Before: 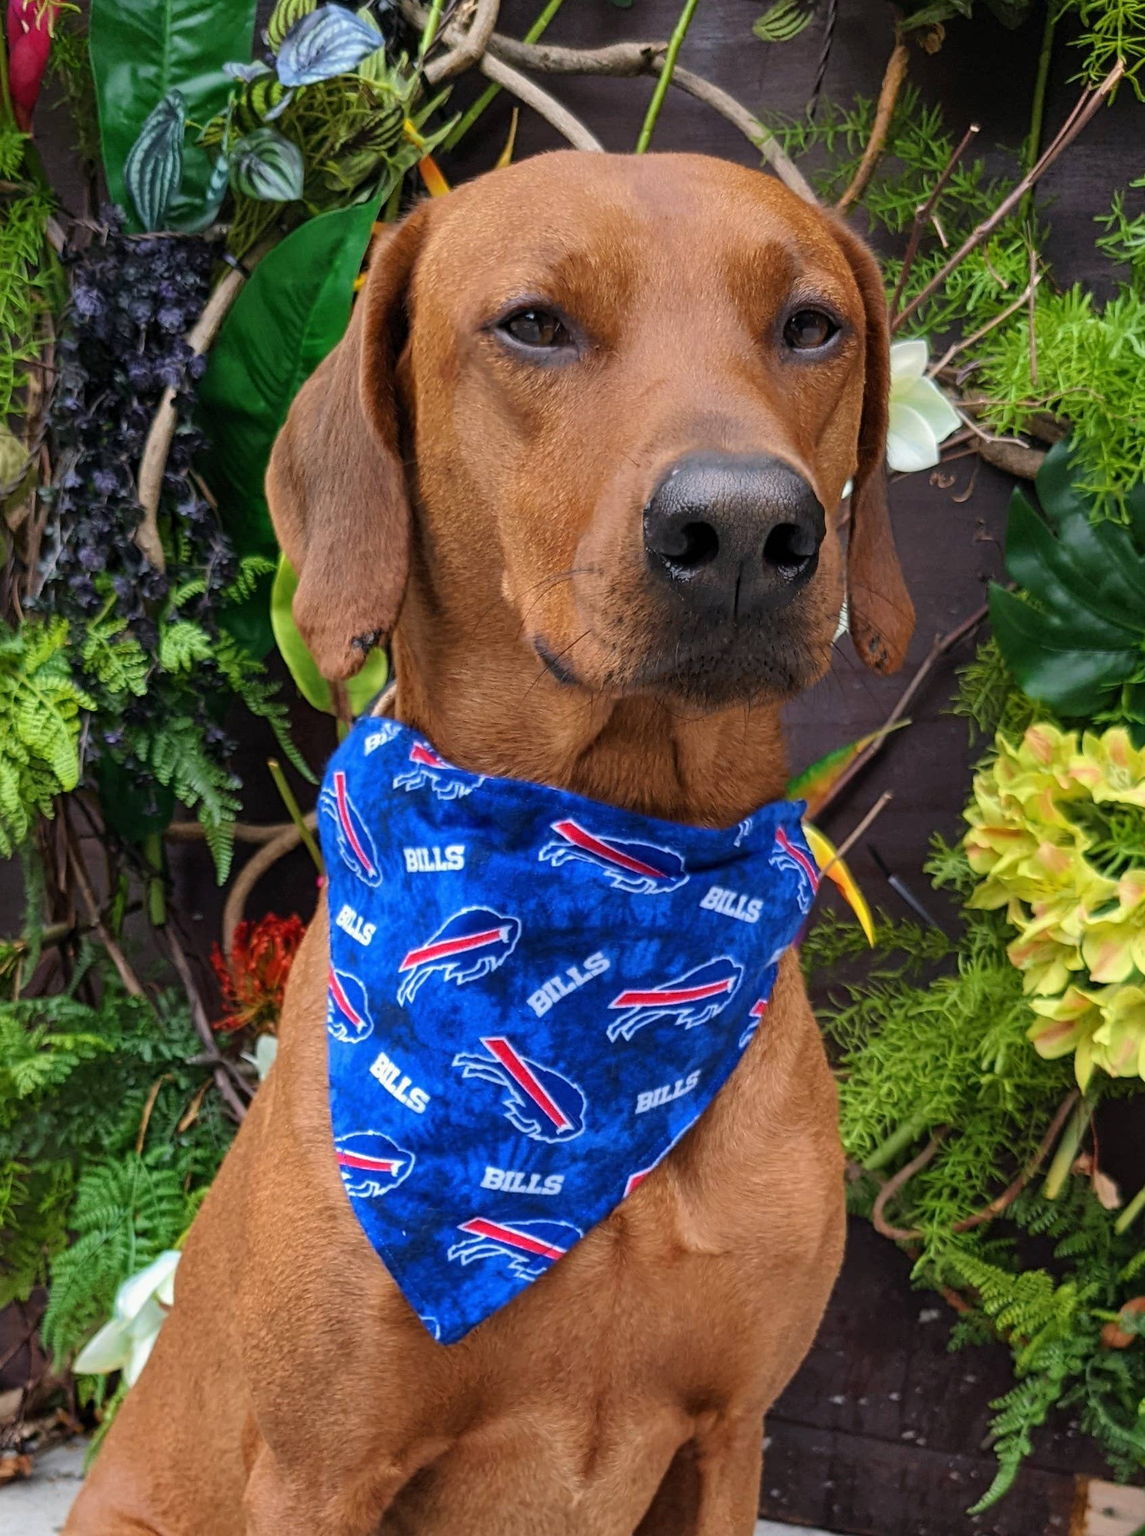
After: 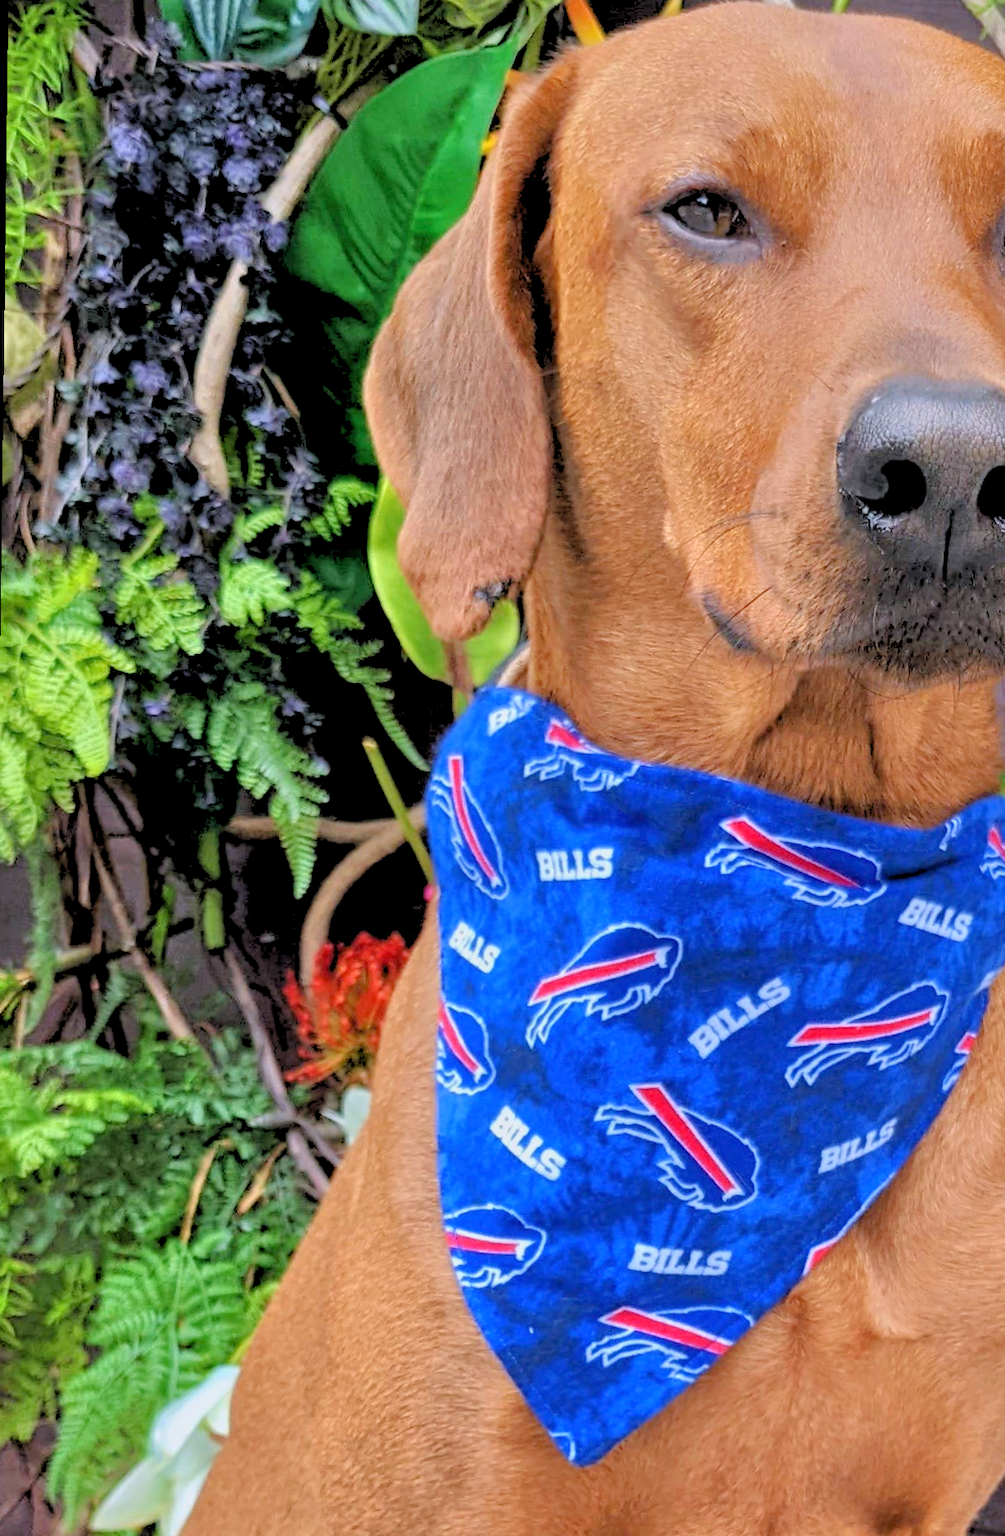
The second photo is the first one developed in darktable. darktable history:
crop: top 5.803%, right 27.864%, bottom 5.804%
rotate and perspective: rotation 0.679°, lens shift (horizontal) 0.136, crop left 0.009, crop right 0.991, crop top 0.078, crop bottom 0.95
tone equalizer: -7 EV 0.15 EV, -6 EV 0.6 EV, -5 EV 1.15 EV, -4 EV 1.33 EV, -3 EV 1.15 EV, -2 EV 0.6 EV, -1 EV 0.15 EV, mask exposure compensation -0.5 EV
rgb levels: preserve colors sum RGB, levels [[0.038, 0.433, 0.934], [0, 0.5, 1], [0, 0.5, 1]]
white balance: red 0.967, blue 1.049
